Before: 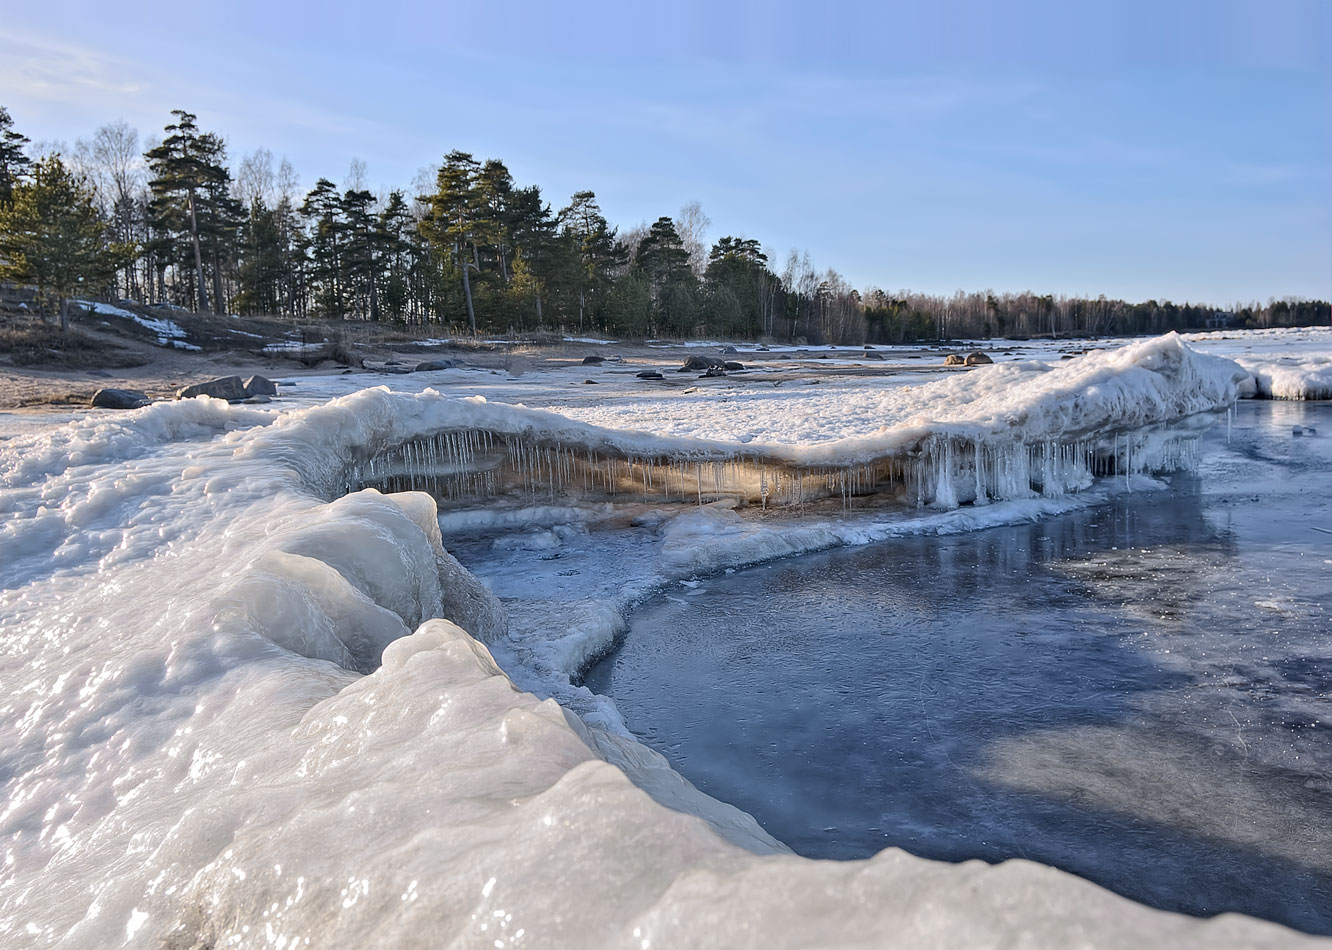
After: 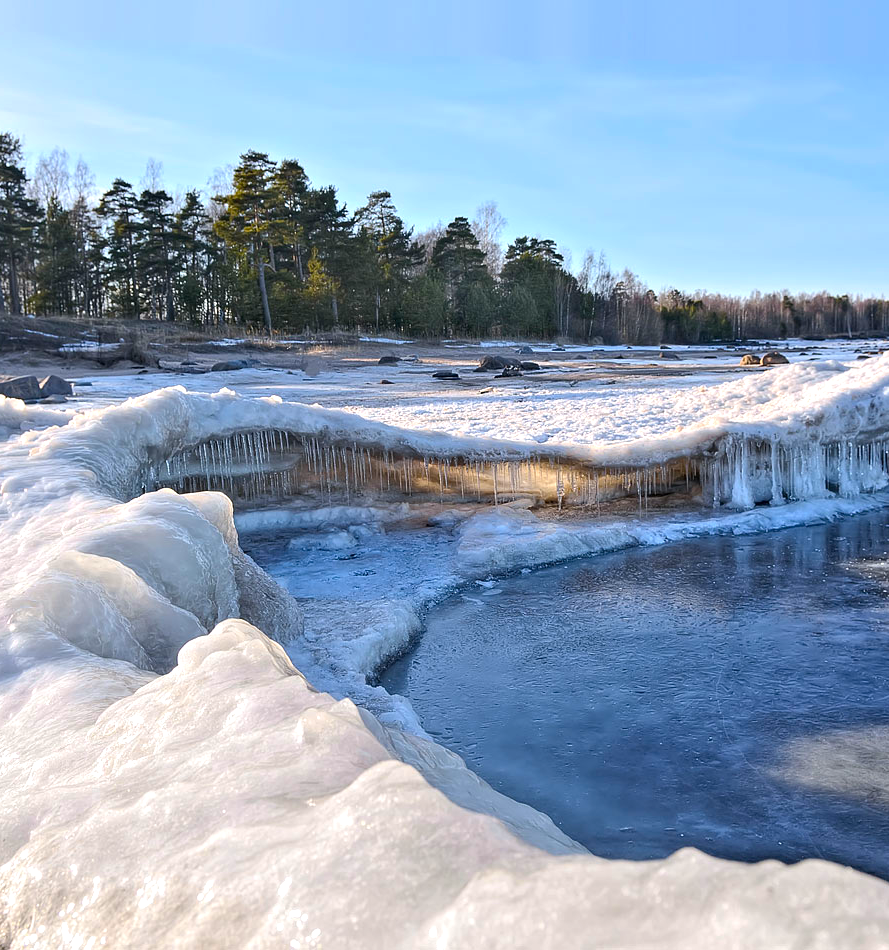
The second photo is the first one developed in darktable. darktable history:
crop: left 15.38%, right 17.86%
color balance rgb: perceptual saturation grading › global saturation 29.62%, perceptual brilliance grading › global brilliance 12.146%, global vibrance 20%
